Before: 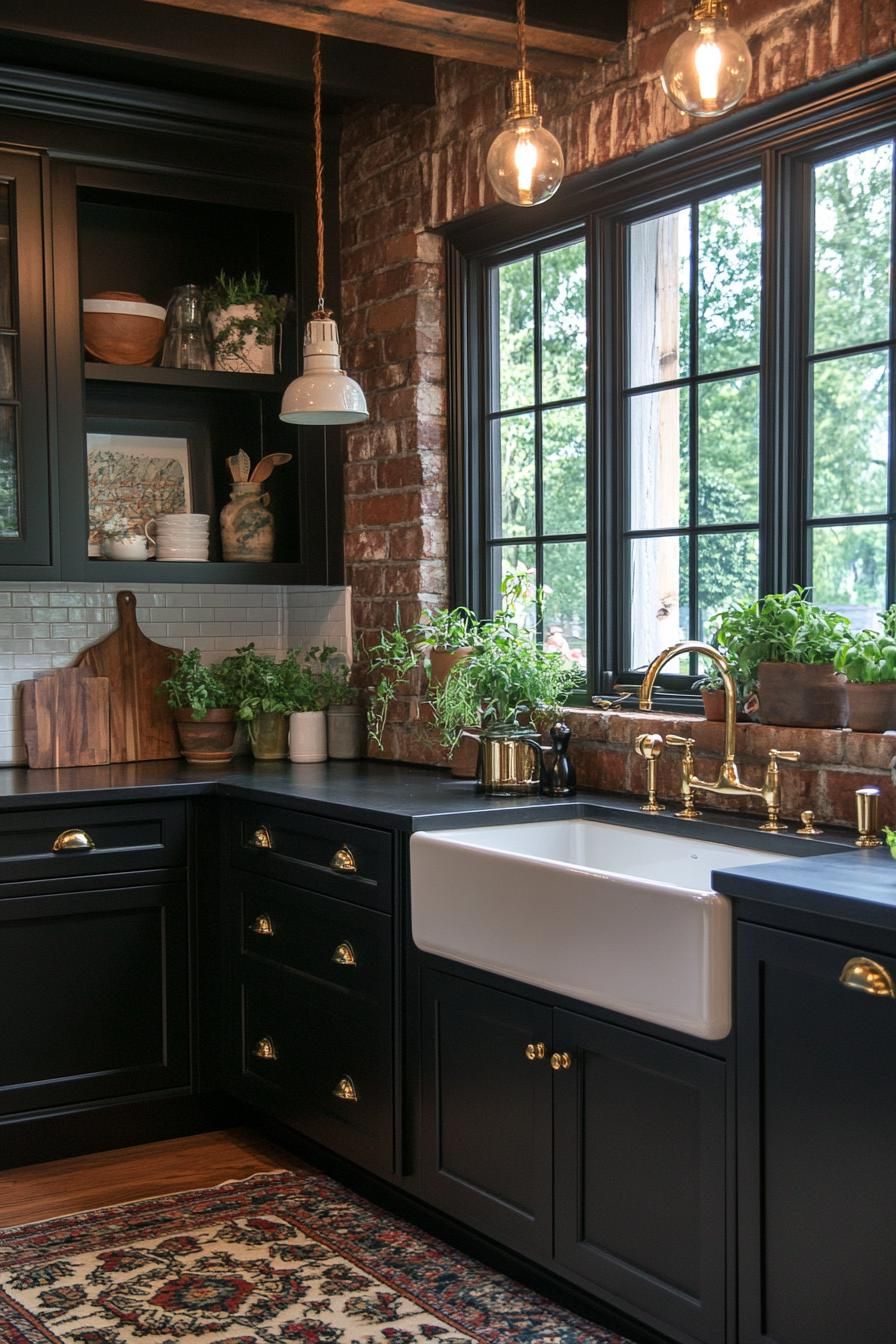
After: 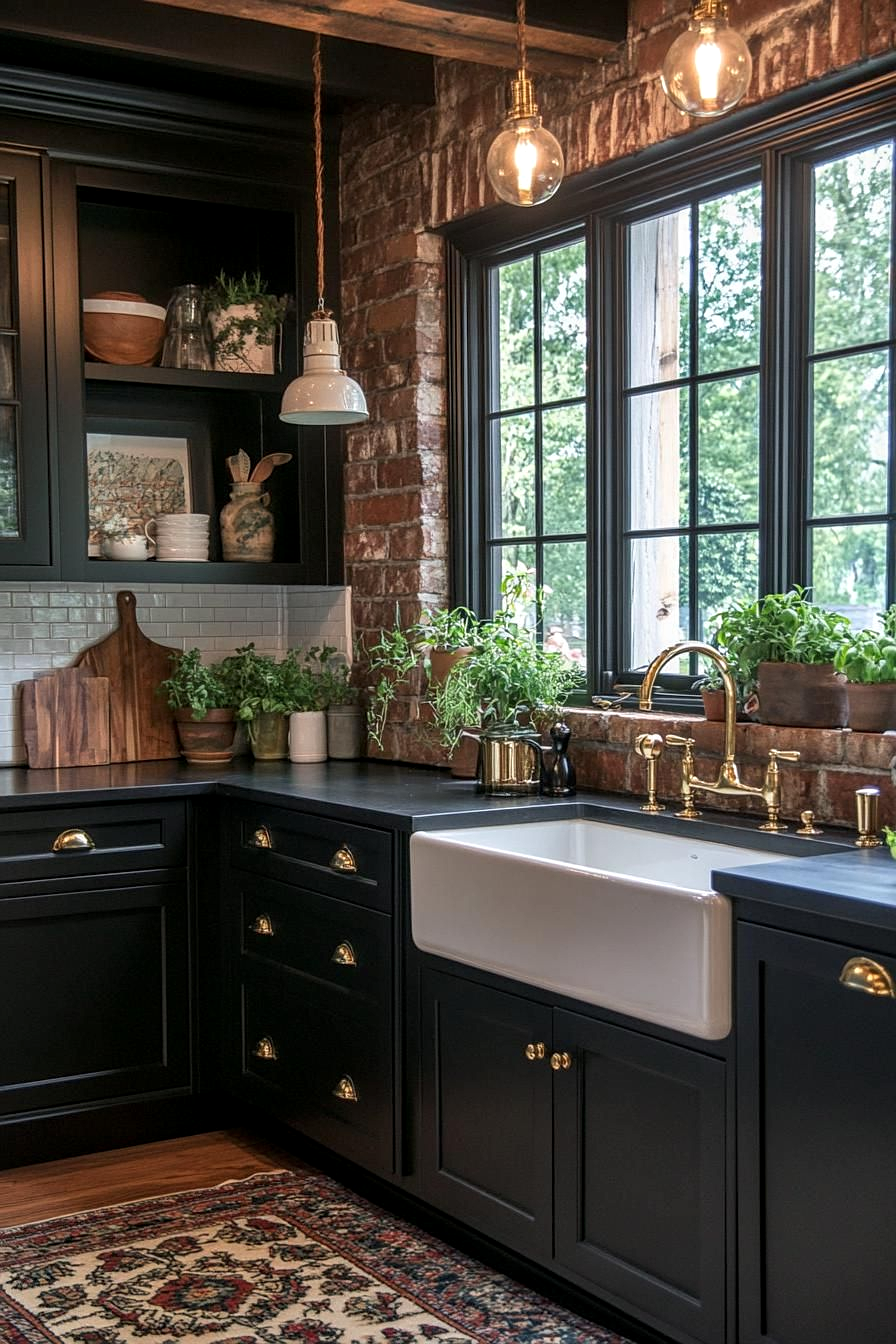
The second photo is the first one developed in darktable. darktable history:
local contrast: on, module defaults
sharpen: amount 0.211
